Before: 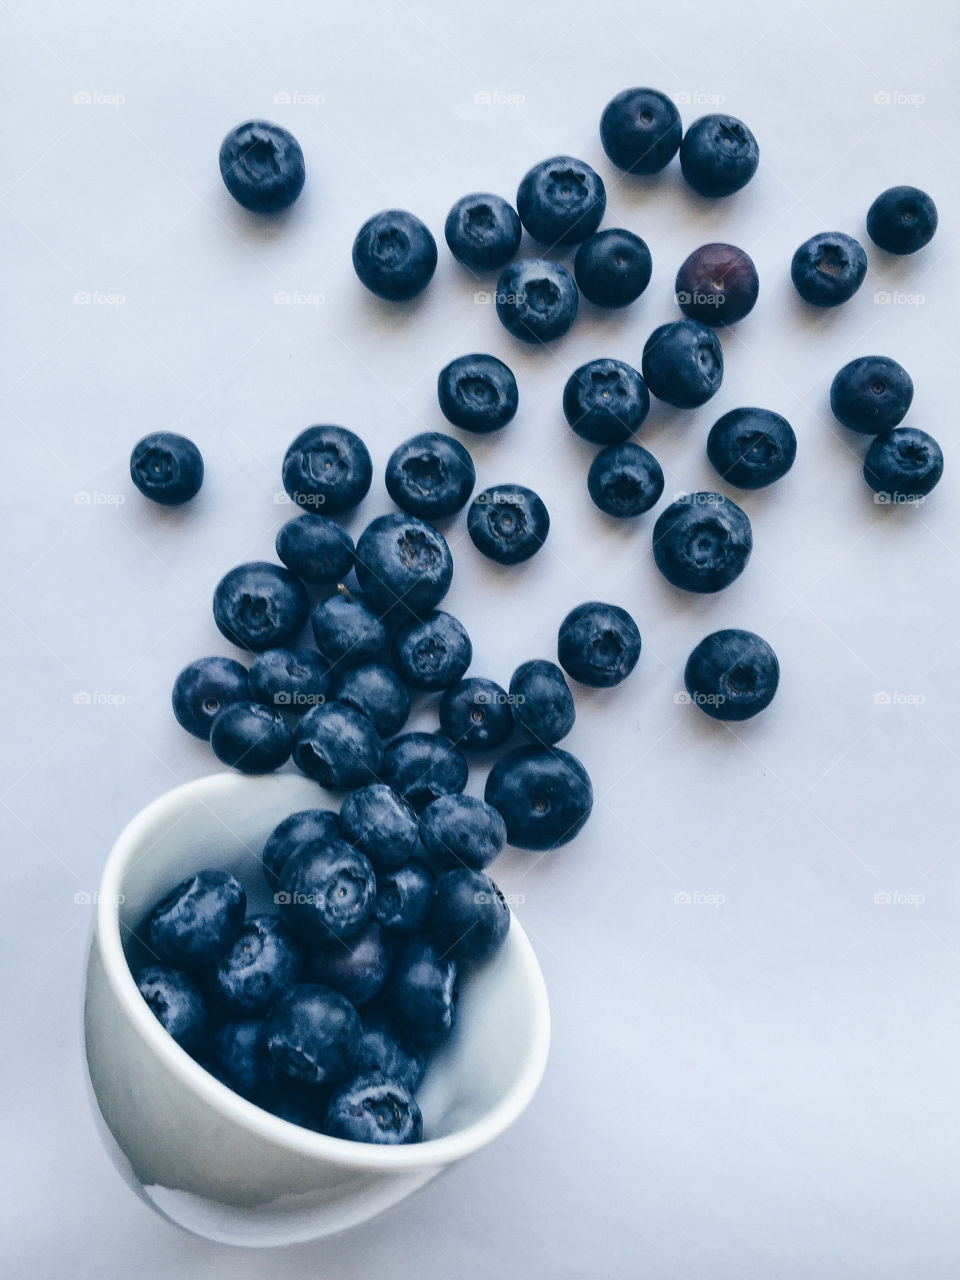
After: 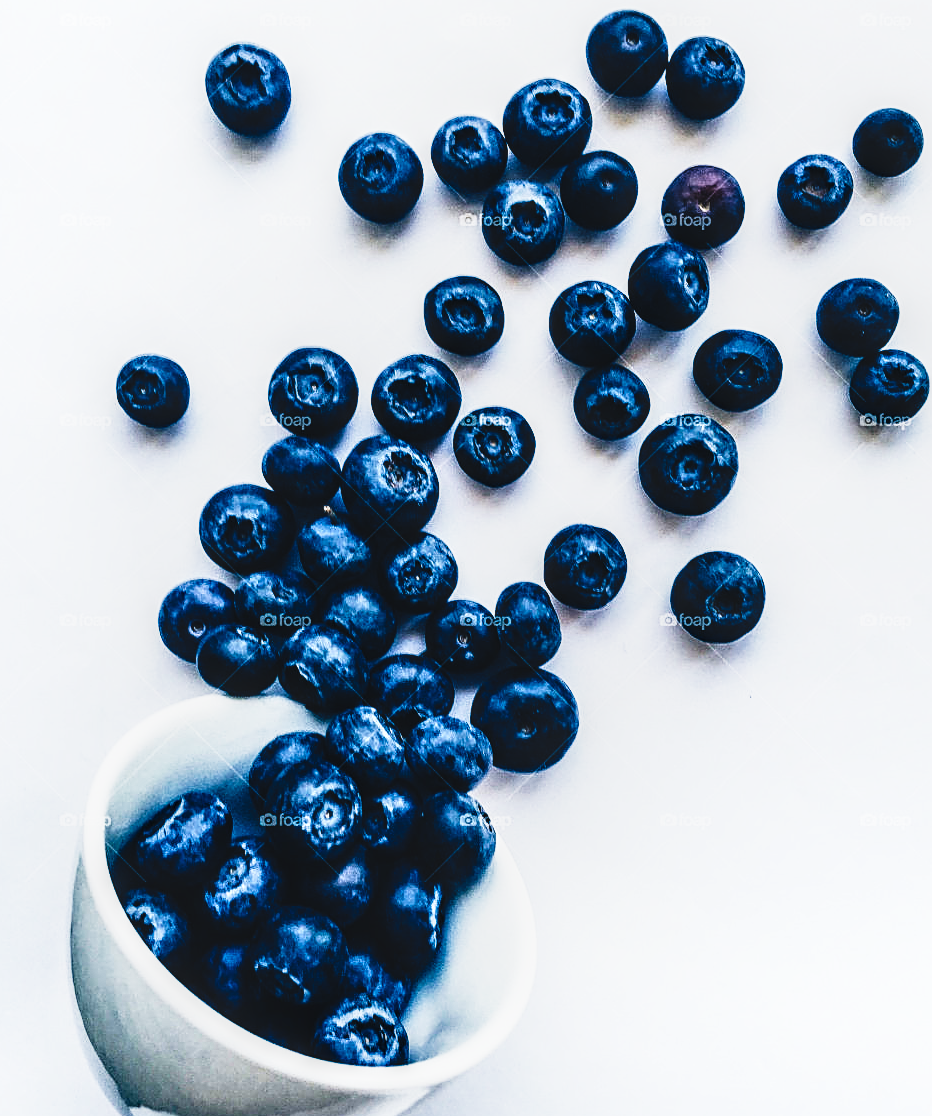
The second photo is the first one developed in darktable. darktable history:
crop: left 1.507%, top 6.147%, right 1.379%, bottom 6.637%
tone curve: curves: ch0 [(0, 0) (0.003, 0.002) (0.011, 0.005) (0.025, 0.011) (0.044, 0.017) (0.069, 0.021) (0.1, 0.027) (0.136, 0.035) (0.177, 0.05) (0.224, 0.076) (0.277, 0.126) (0.335, 0.212) (0.399, 0.333) (0.468, 0.473) (0.543, 0.627) (0.623, 0.784) (0.709, 0.9) (0.801, 0.963) (0.898, 0.988) (1, 1)], preserve colors none
sharpen: on, module defaults
local contrast: detail 130%
